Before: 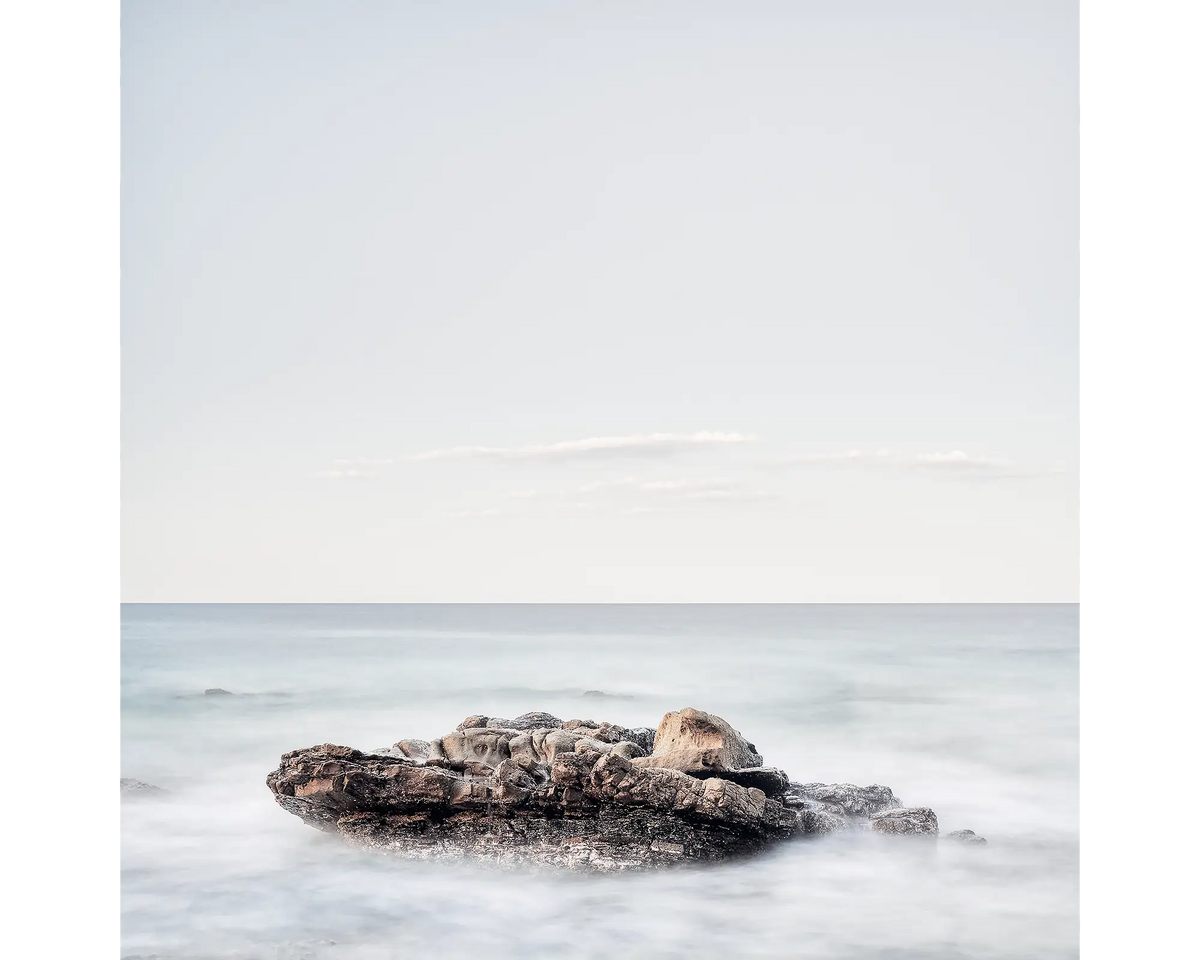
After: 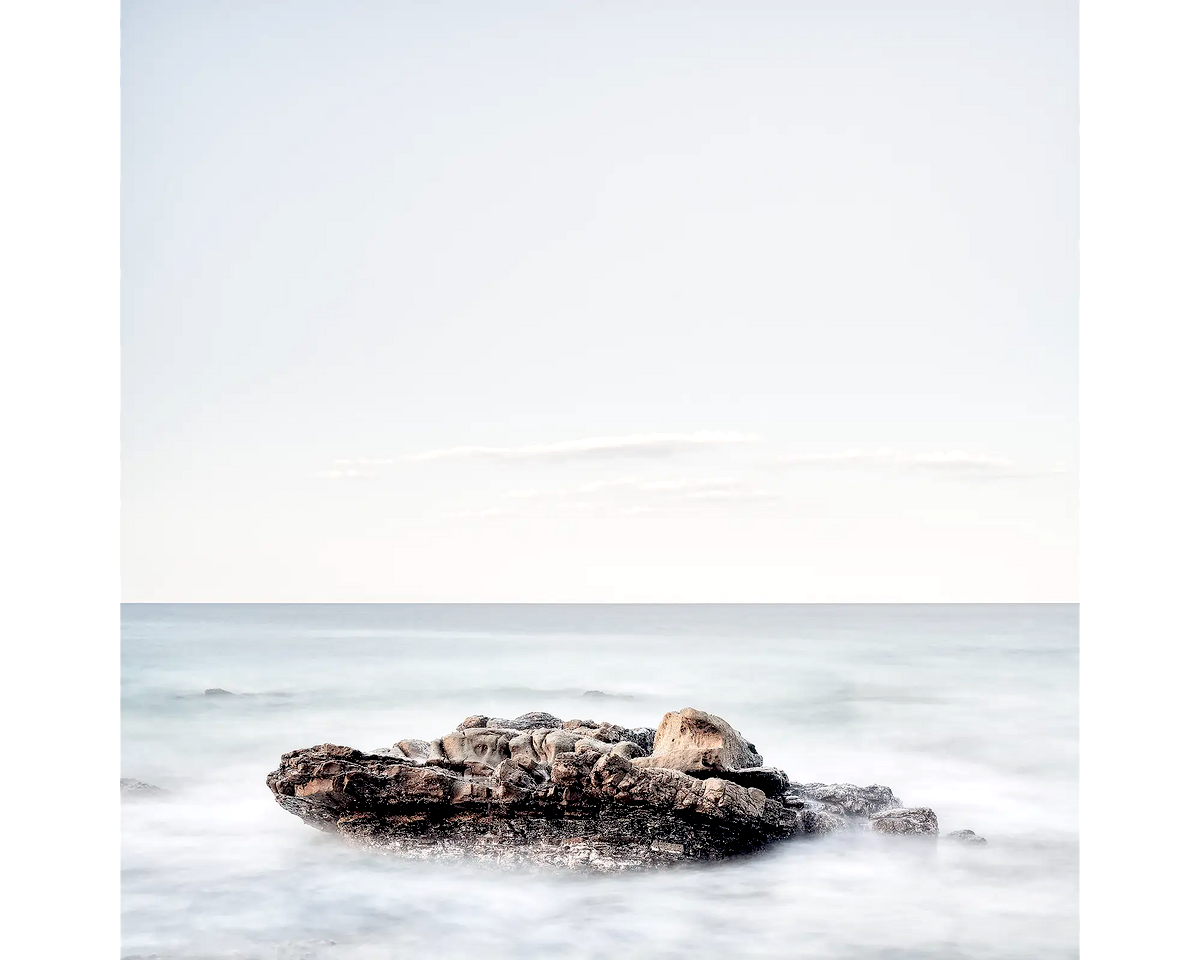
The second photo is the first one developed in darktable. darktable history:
exposure: black level correction 0.025, exposure 0.181 EV, compensate highlight preservation false
